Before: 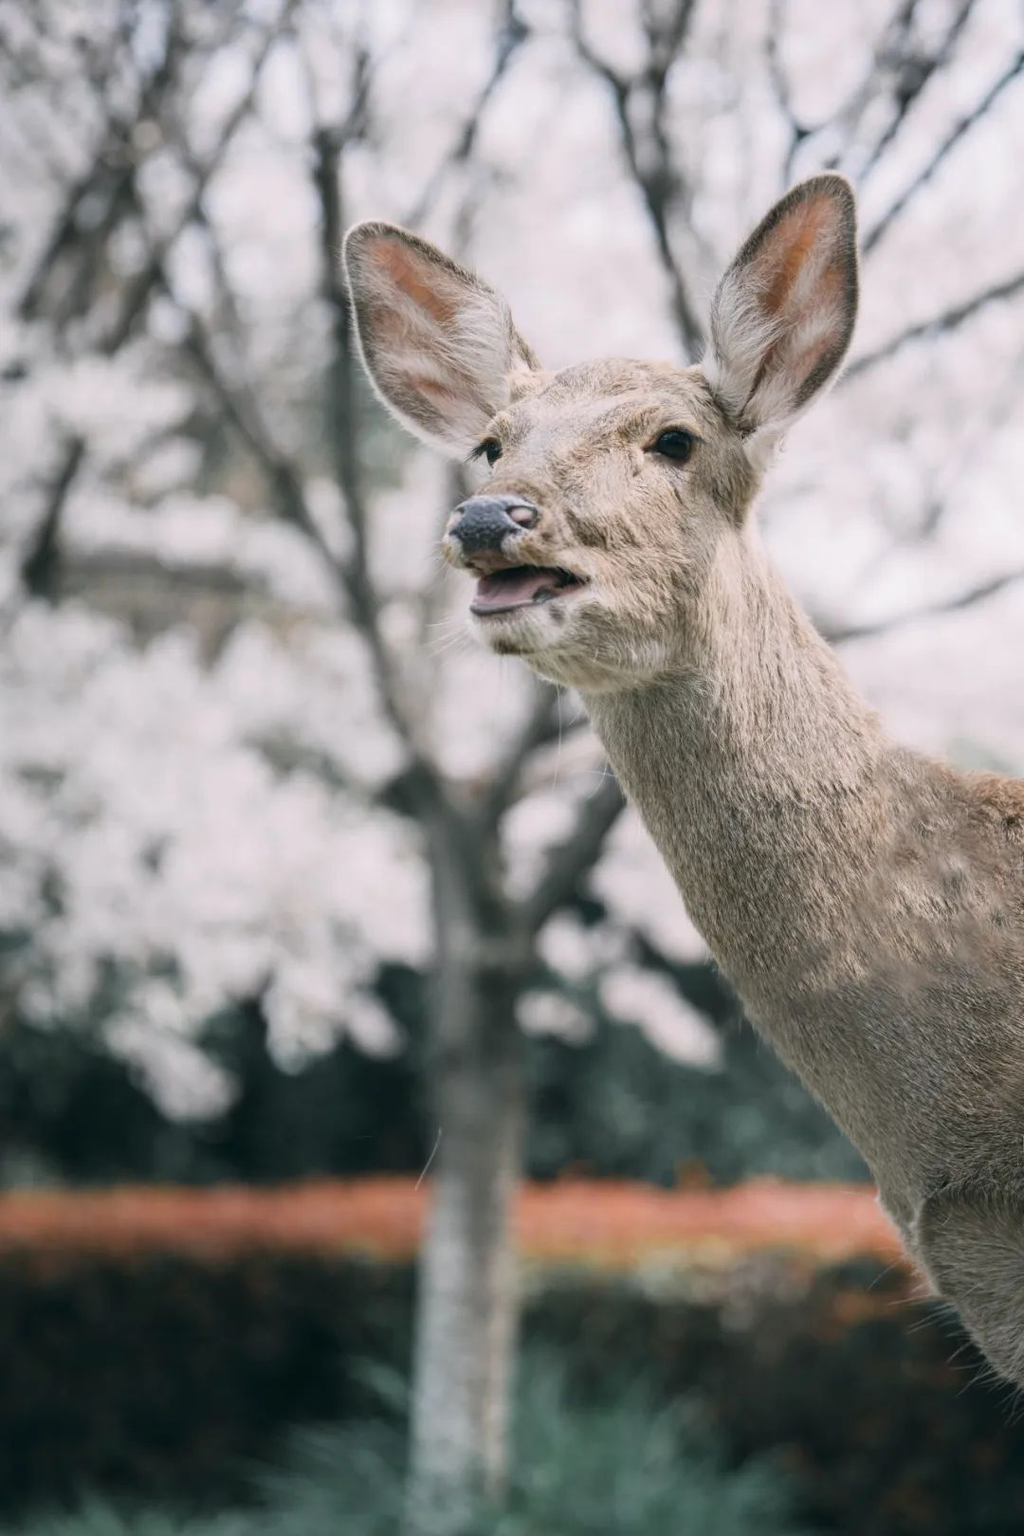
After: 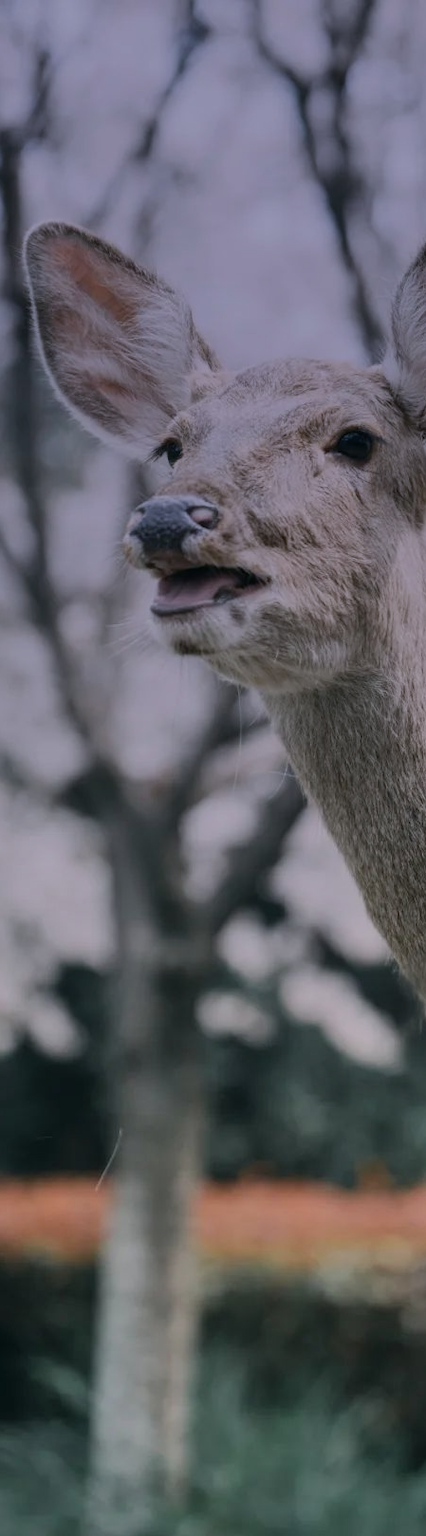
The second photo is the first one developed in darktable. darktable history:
exposure: black level correction 0, exposure -0.721 EV, compensate highlight preservation false
crop: left 31.229%, right 27.105%
graduated density: hue 238.83°, saturation 50%
shadows and highlights: soften with gaussian
